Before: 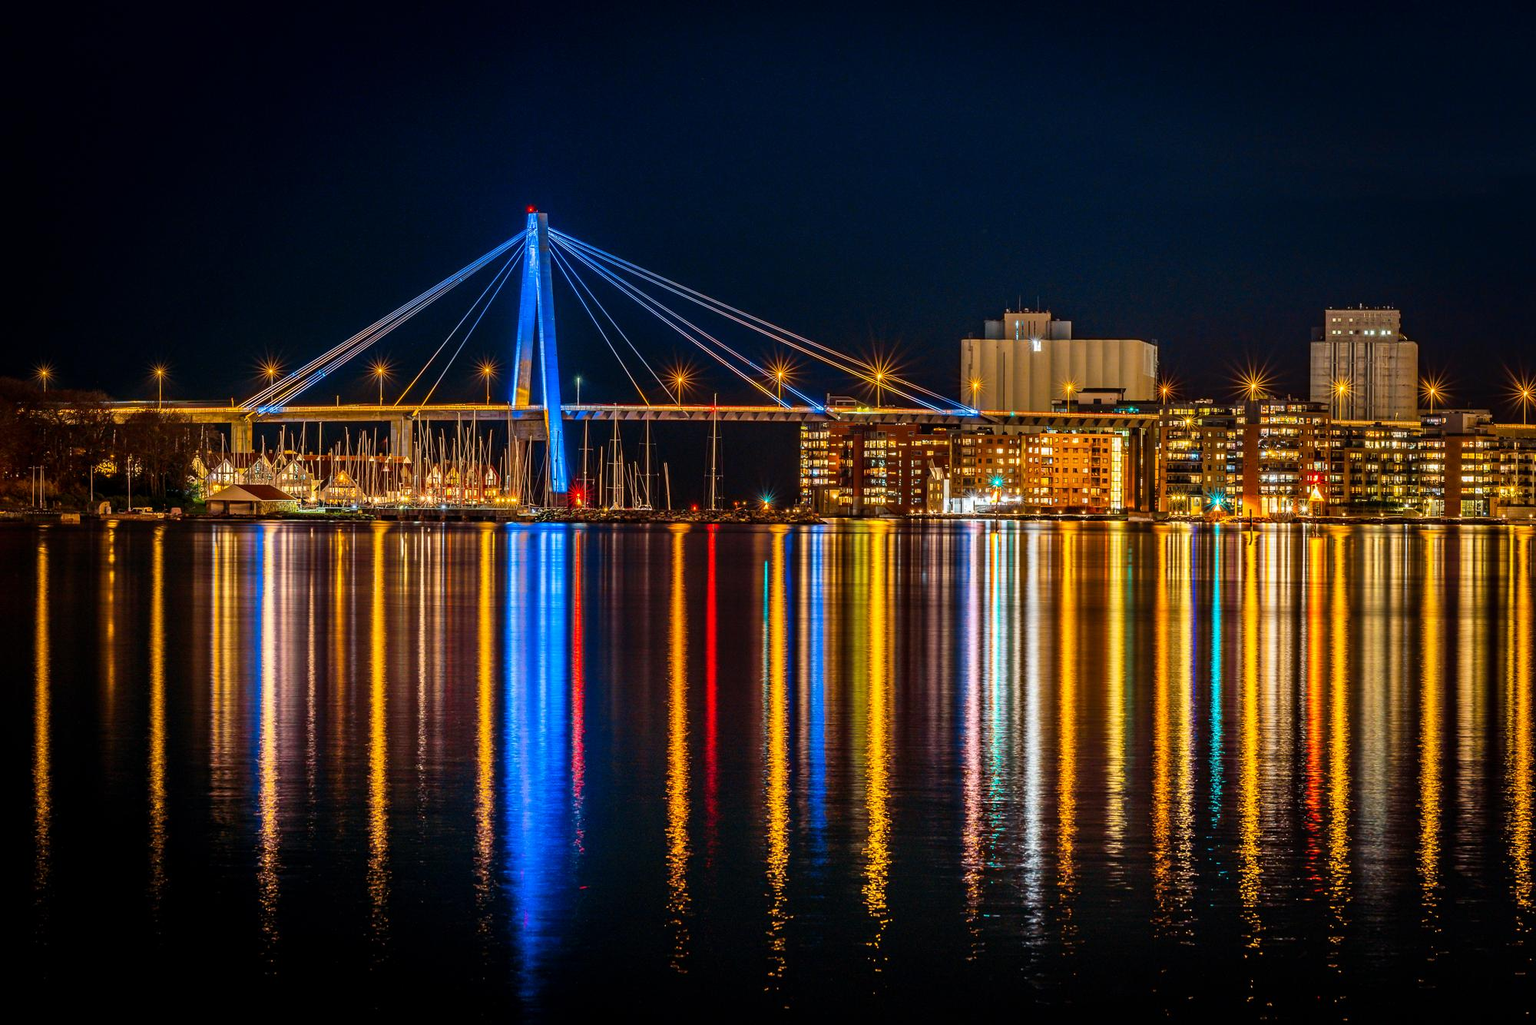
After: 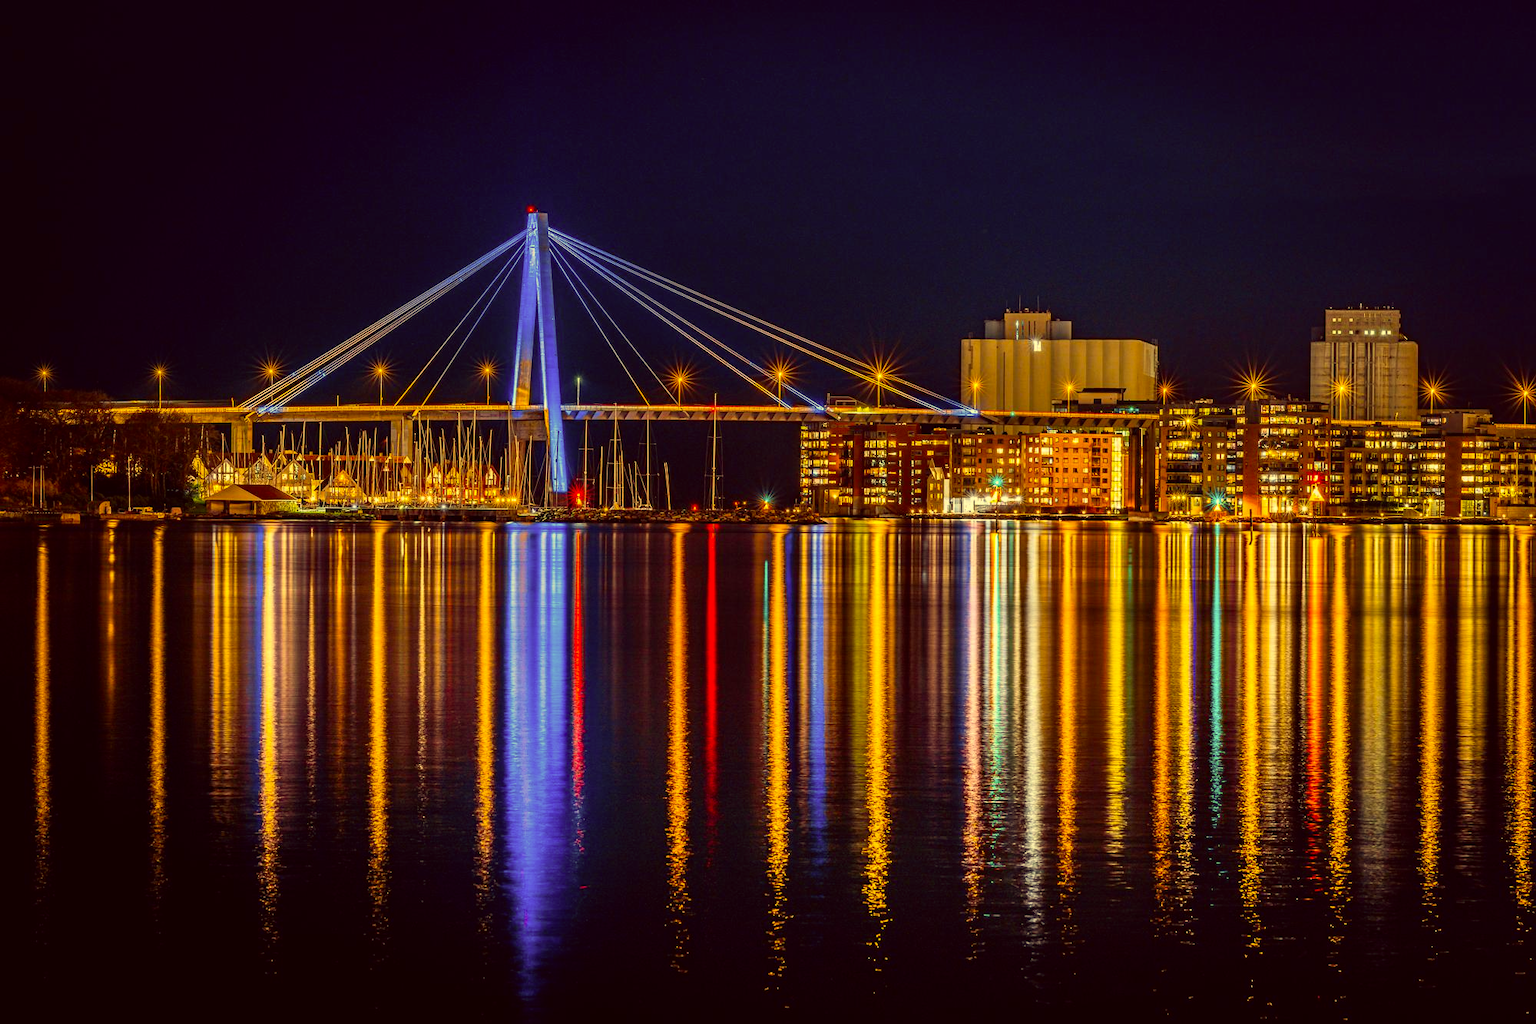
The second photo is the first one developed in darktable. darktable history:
color correction: highlights a* -0.482, highlights b* 40, shadows a* 9.8, shadows b* -0.161
exposure: compensate highlight preservation false
